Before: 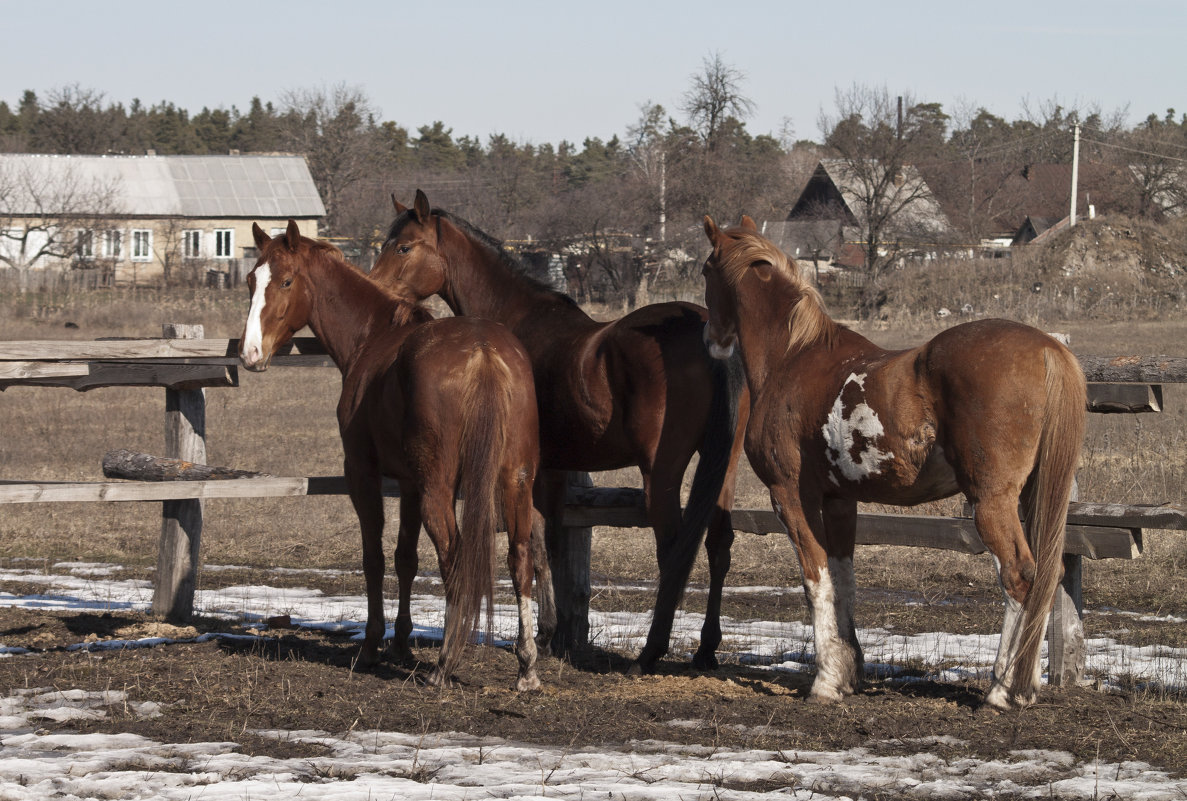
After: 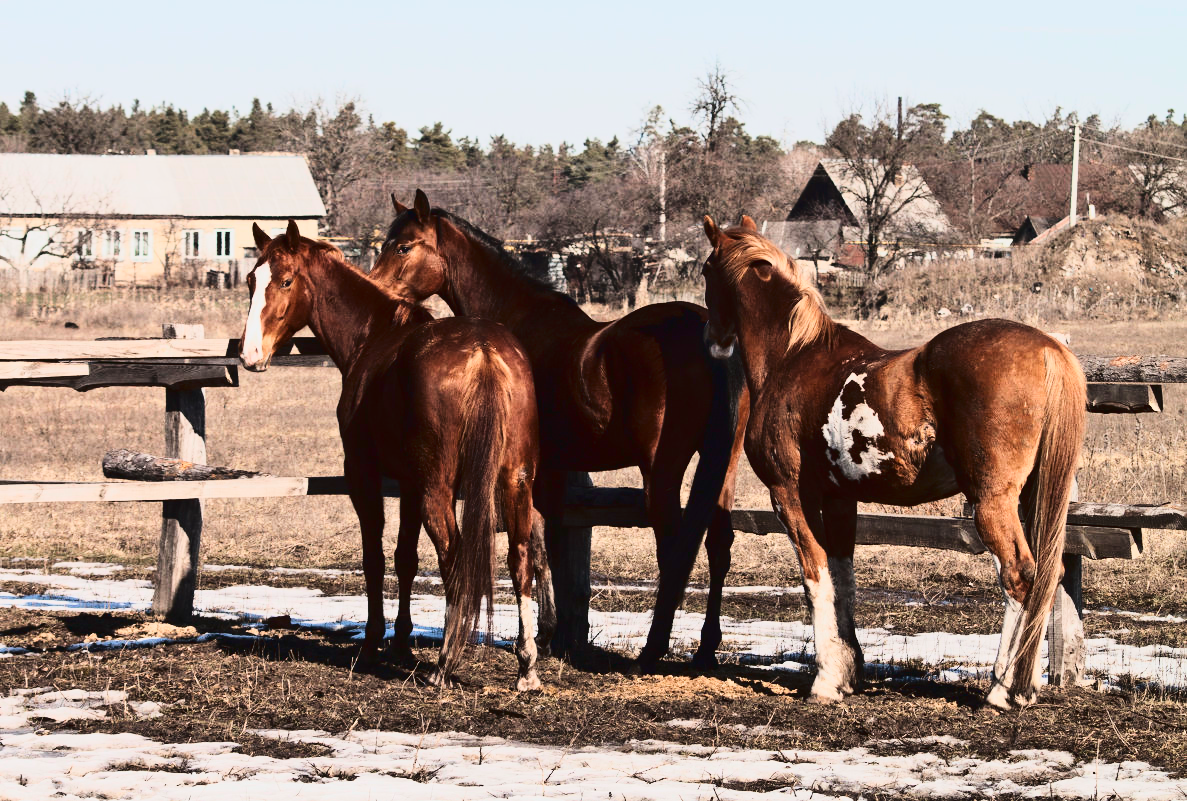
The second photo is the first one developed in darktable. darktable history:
tone curve: curves: ch0 [(0, 0.026) (0.155, 0.133) (0.272, 0.34) (0.434, 0.625) (0.676, 0.871) (0.994, 0.955)], color space Lab, linked channels, preserve colors none
contrast brightness saturation: contrast 0.22
